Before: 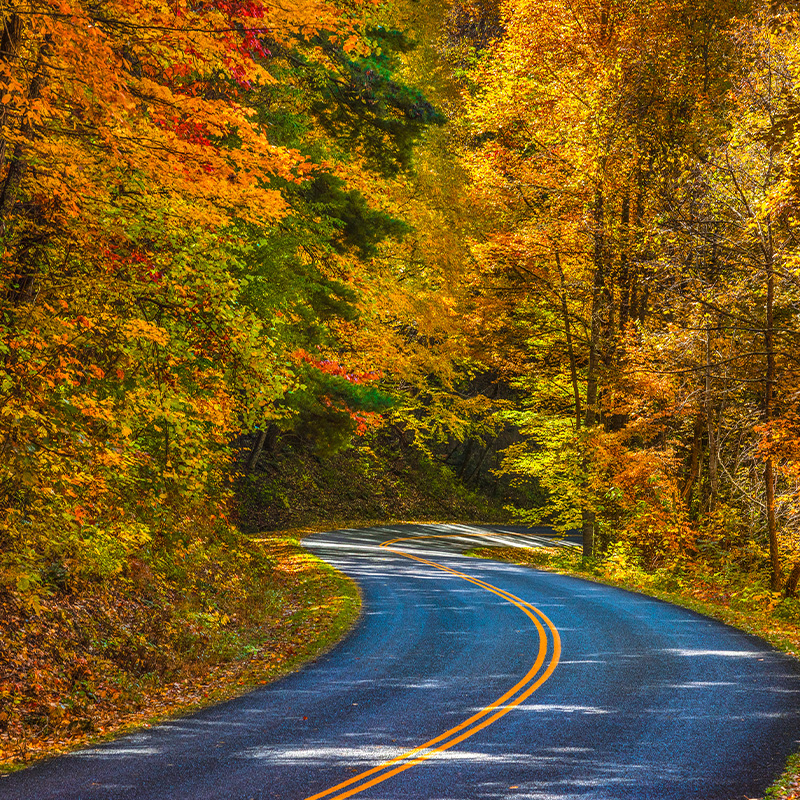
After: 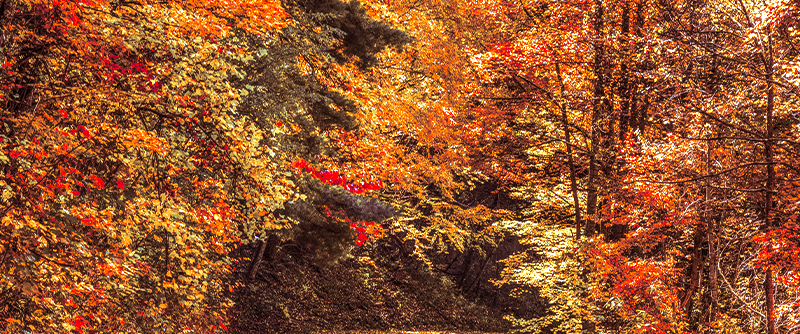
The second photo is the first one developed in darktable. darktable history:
local contrast: on, module defaults
color zones: curves: ch0 [(0, 0.363) (0.128, 0.373) (0.25, 0.5) (0.402, 0.407) (0.521, 0.525) (0.63, 0.559) (0.729, 0.662) (0.867, 0.471)]; ch1 [(0, 0.515) (0.136, 0.618) (0.25, 0.5) (0.378, 0) (0.516, 0) (0.622, 0.593) (0.737, 0.819) (0.87, 0.593)]; ch2 [(0, 0.529) (0.128, 0.471) (0.282, 0.451) (0.386, 0.662) (0.516, 0.525) (0.633, 0.554) (0.75, 0.62) (0.875, 0.441)]
exposure: black level correction 0, exposure 0.5 EV, compensate exposure bias true, compensate highlight preservation false
crop and rotate: top 23.84%, bottom 34.294%
tone equalizer: -8 EV -0.417 EV, -7 EV -0.389 EV, -6 EV -0.333 EV, -5 EV -0.222 EV, -3 EV 0.222 EV, -2 EV 0.333 EV, -1 EV 0.389 EV, +0 EV 0.417 EV, edges refinement/feathering 500, mask exposure compensation -1.57 EV, preserve details no
split-toning: on, module defaults
color calibration: output R [1.063, -0.012, -0.003, 0], output B [-0.079, 0.047, 1, 0], illuminant custom, x 0.389, y 0.387, temperature 3838.64 K
